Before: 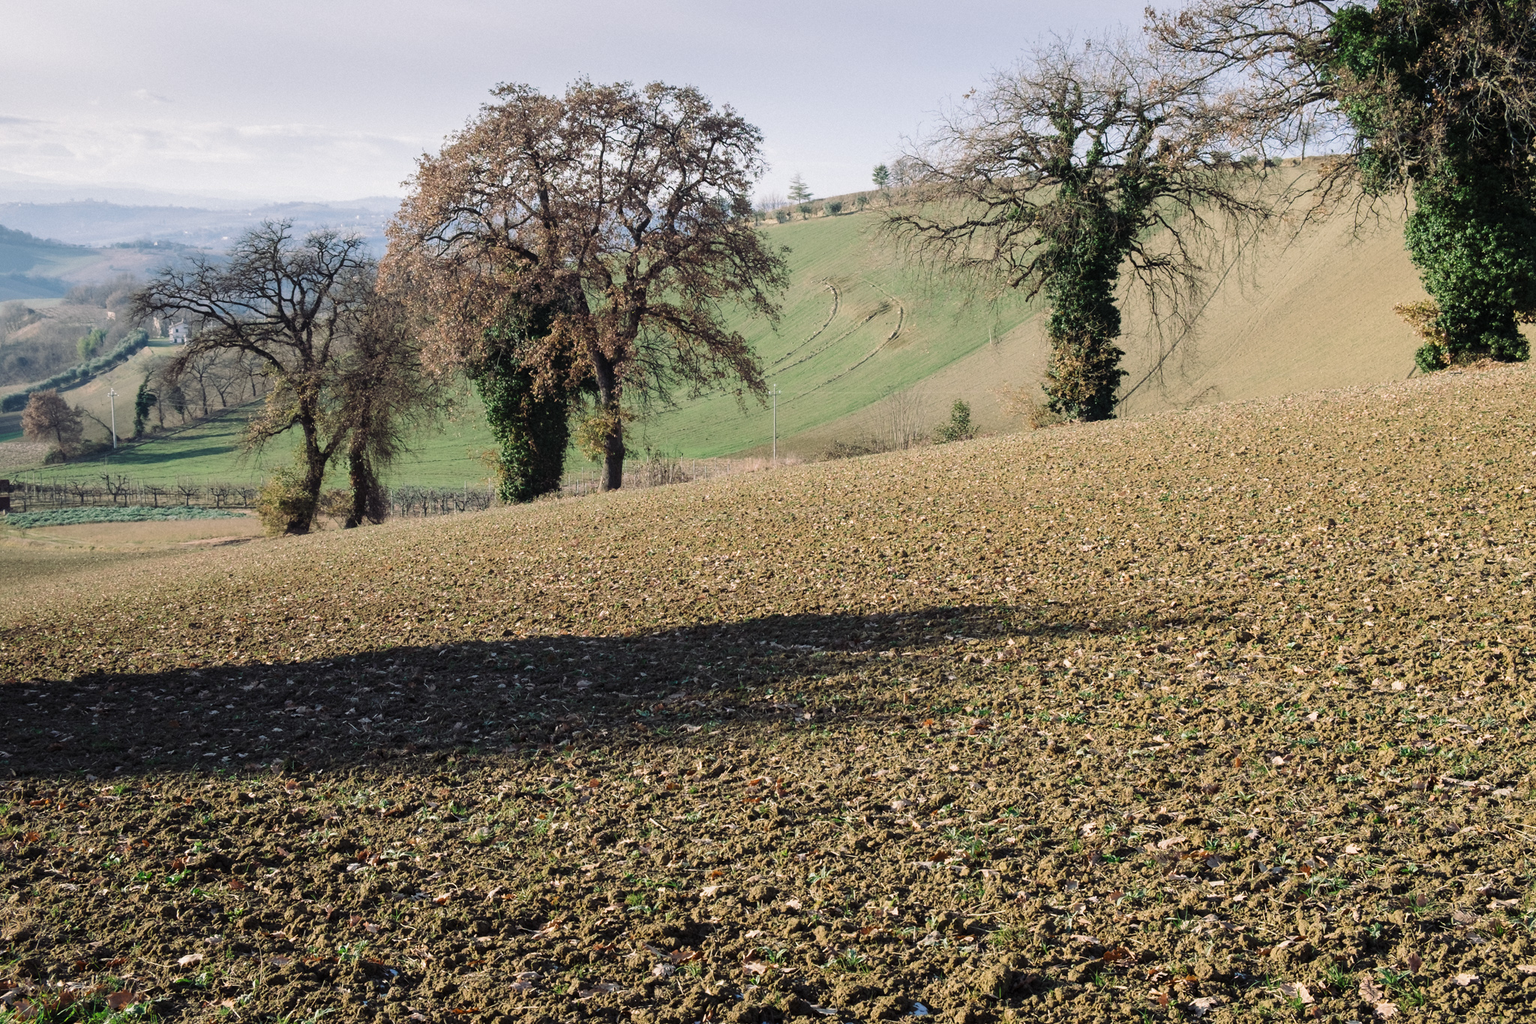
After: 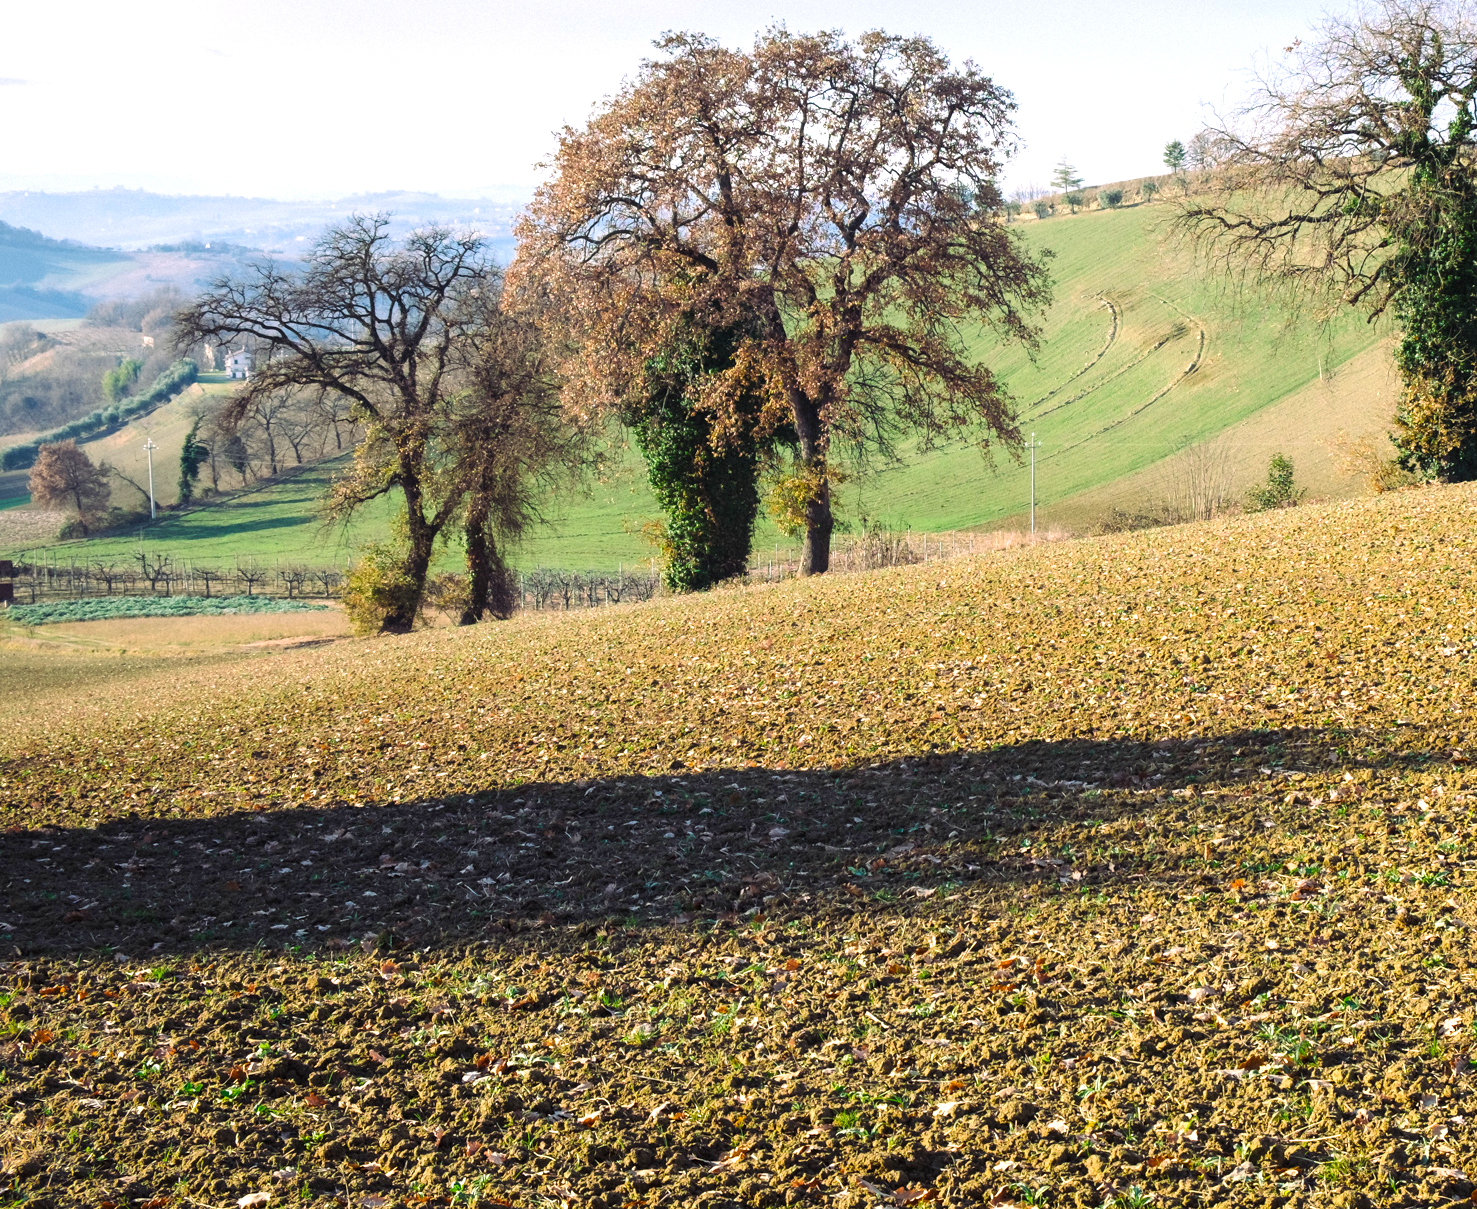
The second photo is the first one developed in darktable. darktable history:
color balance rgb: perceptual saturation grading › global saturation 31.183%, global vibrance 20%
crop: top 5.806%, right 27.872%, bottom 5.561%
exposure: exposure 0.603 EV, compensate highlight preservation false
